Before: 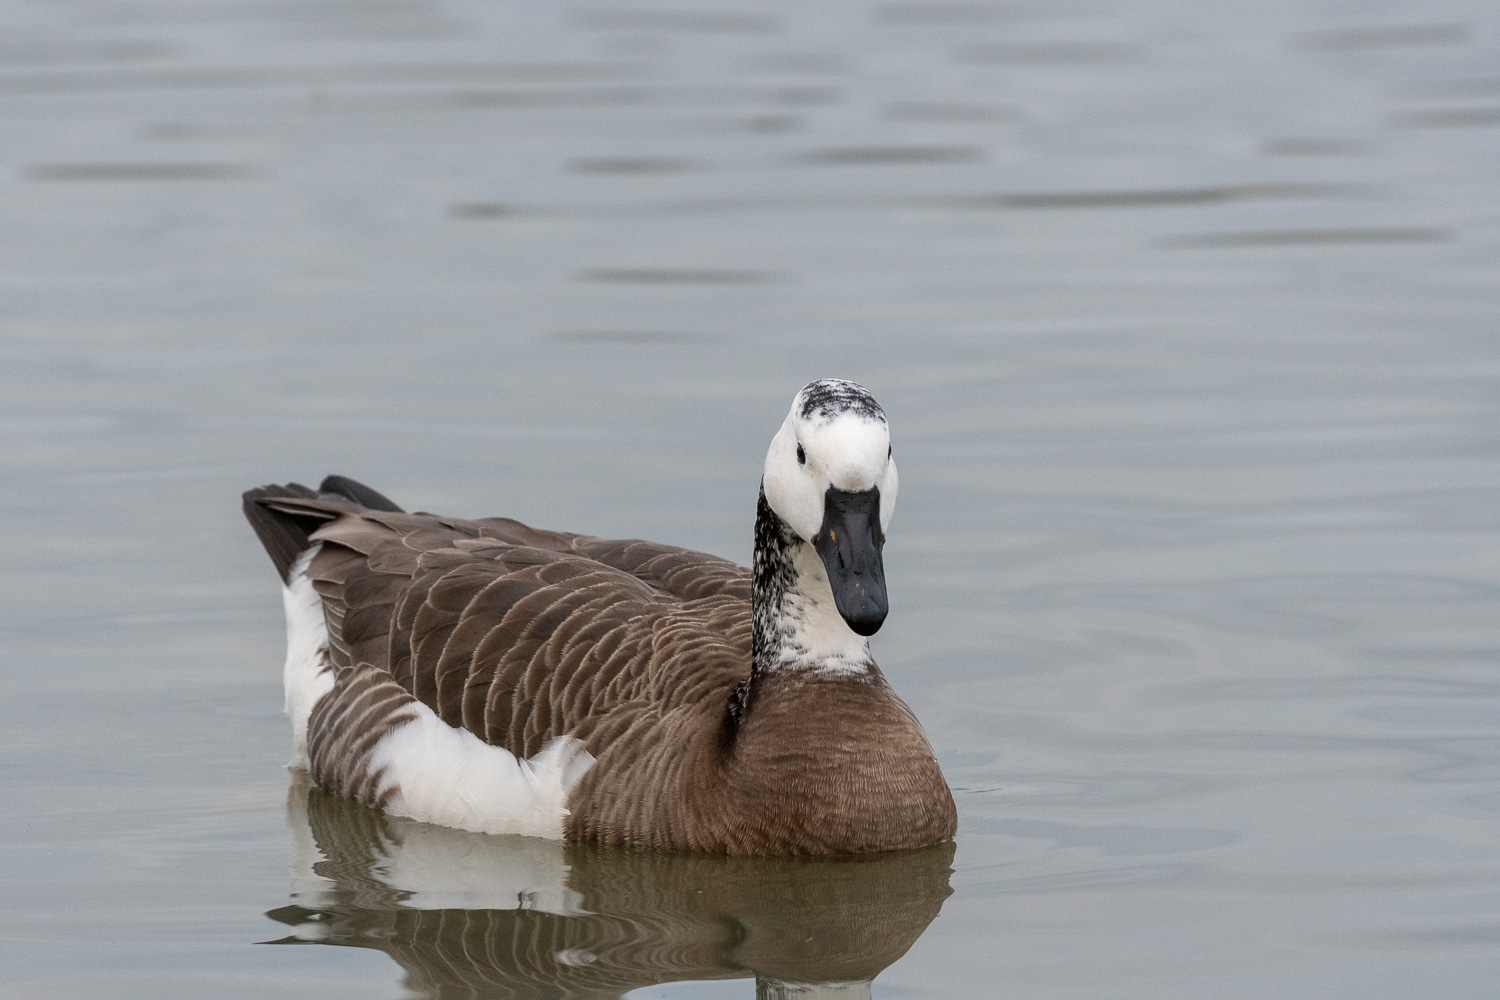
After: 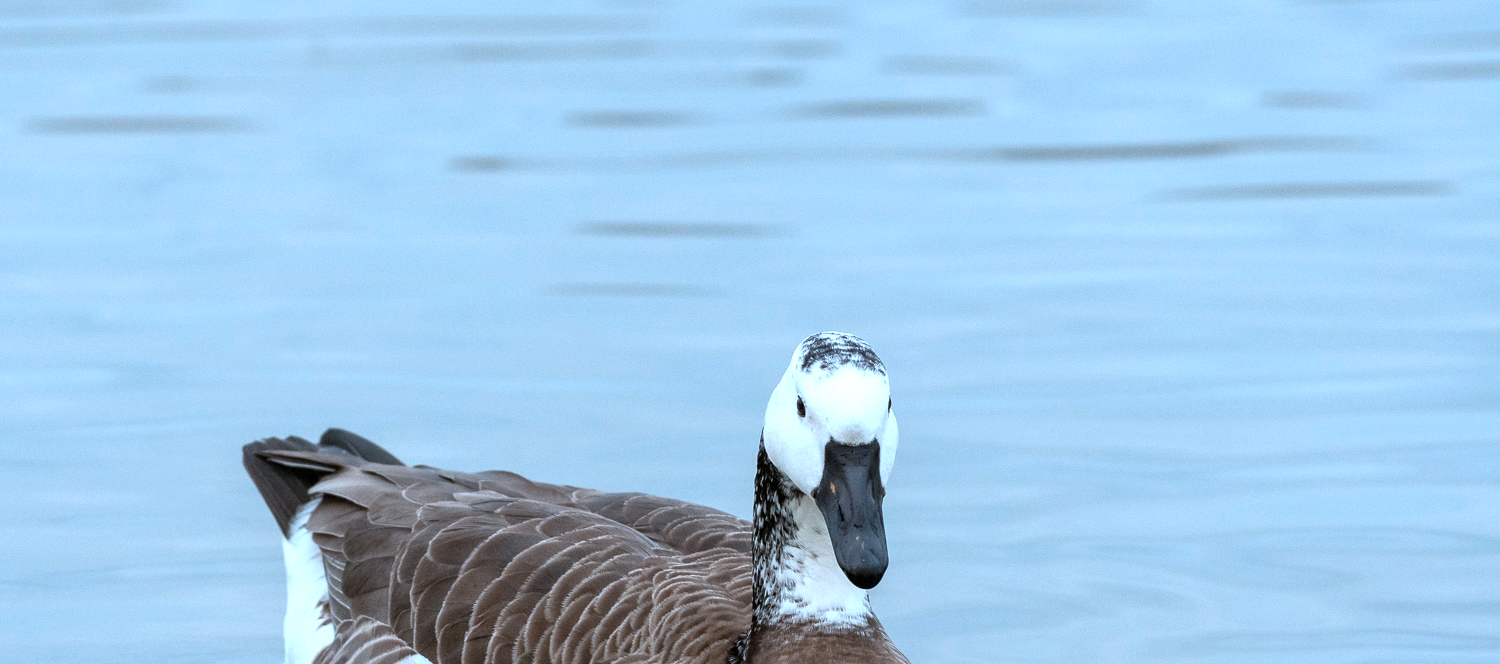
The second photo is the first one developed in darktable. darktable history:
color correction: highlights a* -9.25, highlights b* -23.48
crop and rotate: top 4.73%, bottom 28.789%
exposure: exposure 0.652 EV, compensate highlight preservation false
